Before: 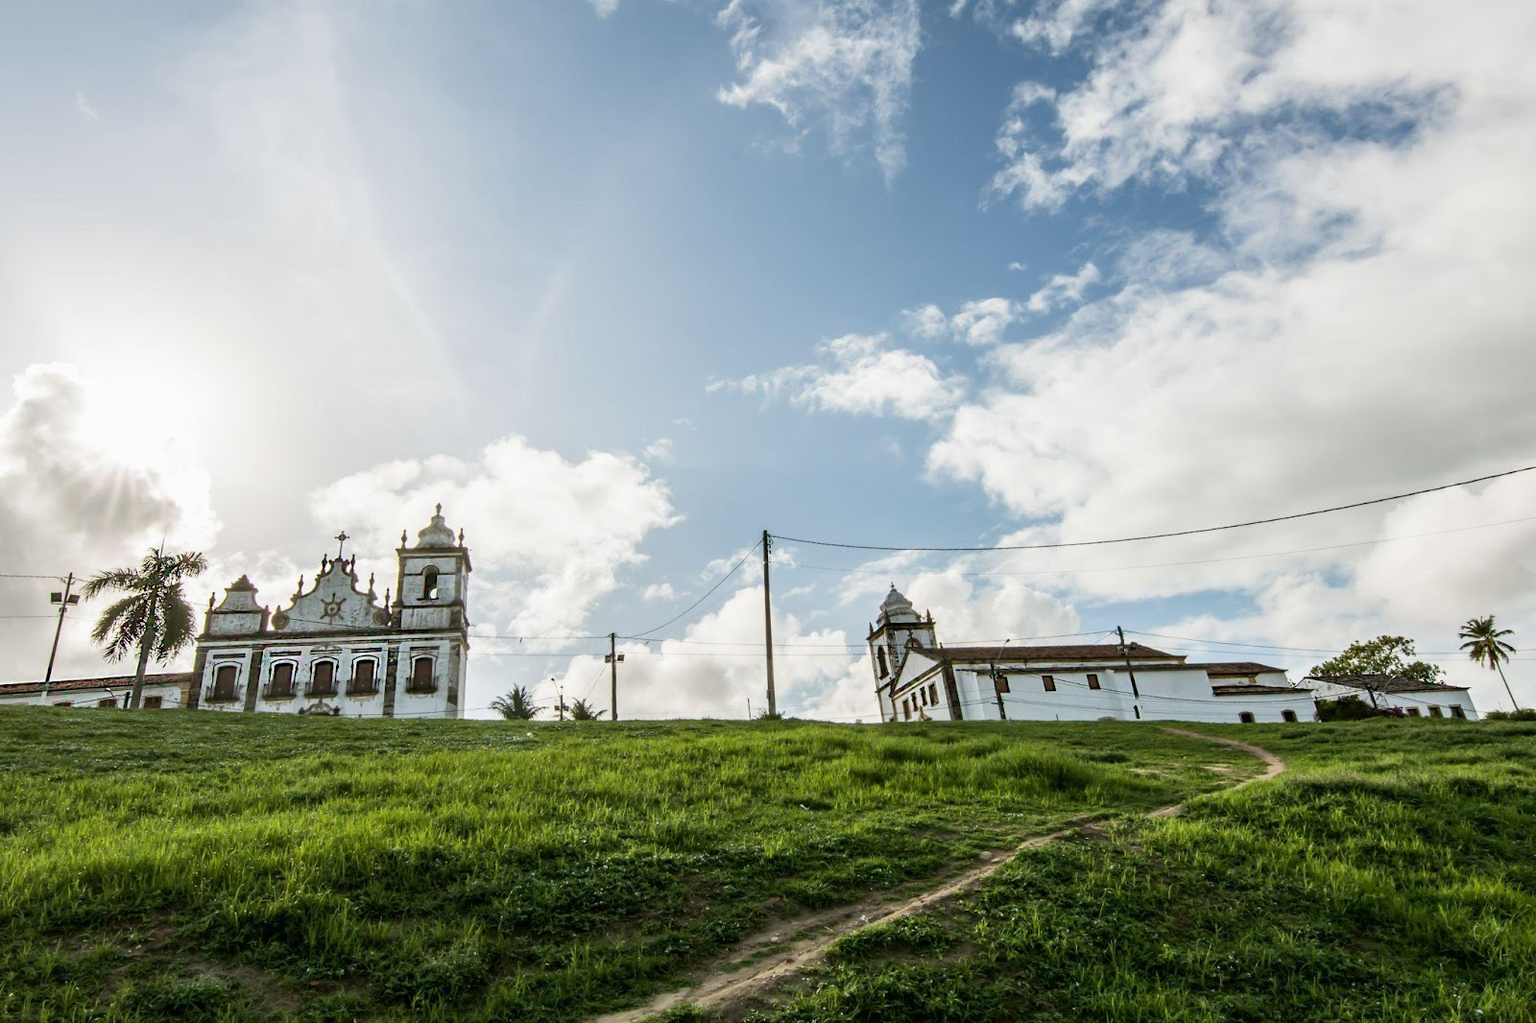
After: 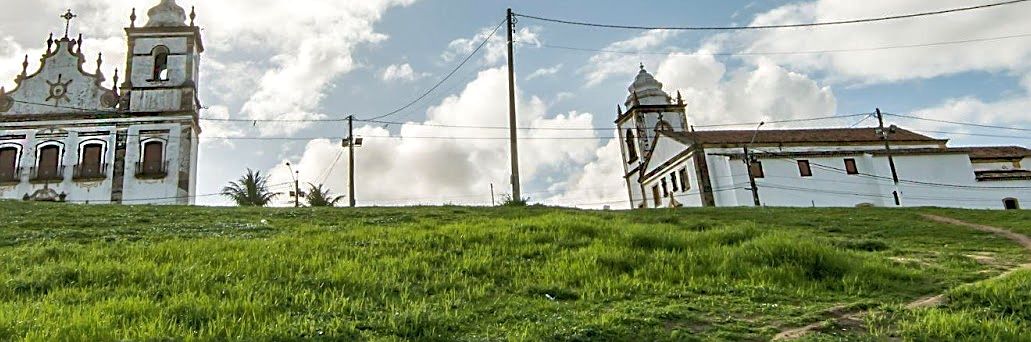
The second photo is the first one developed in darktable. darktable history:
shadows and highlights: on, module defaults
crop: left 18.01%, top 51.047%, right 17.497%, bottom 16.802%
sharpen: on, module defaults
exposure: exposure 0.16 EV, compensate highlight preservation false
